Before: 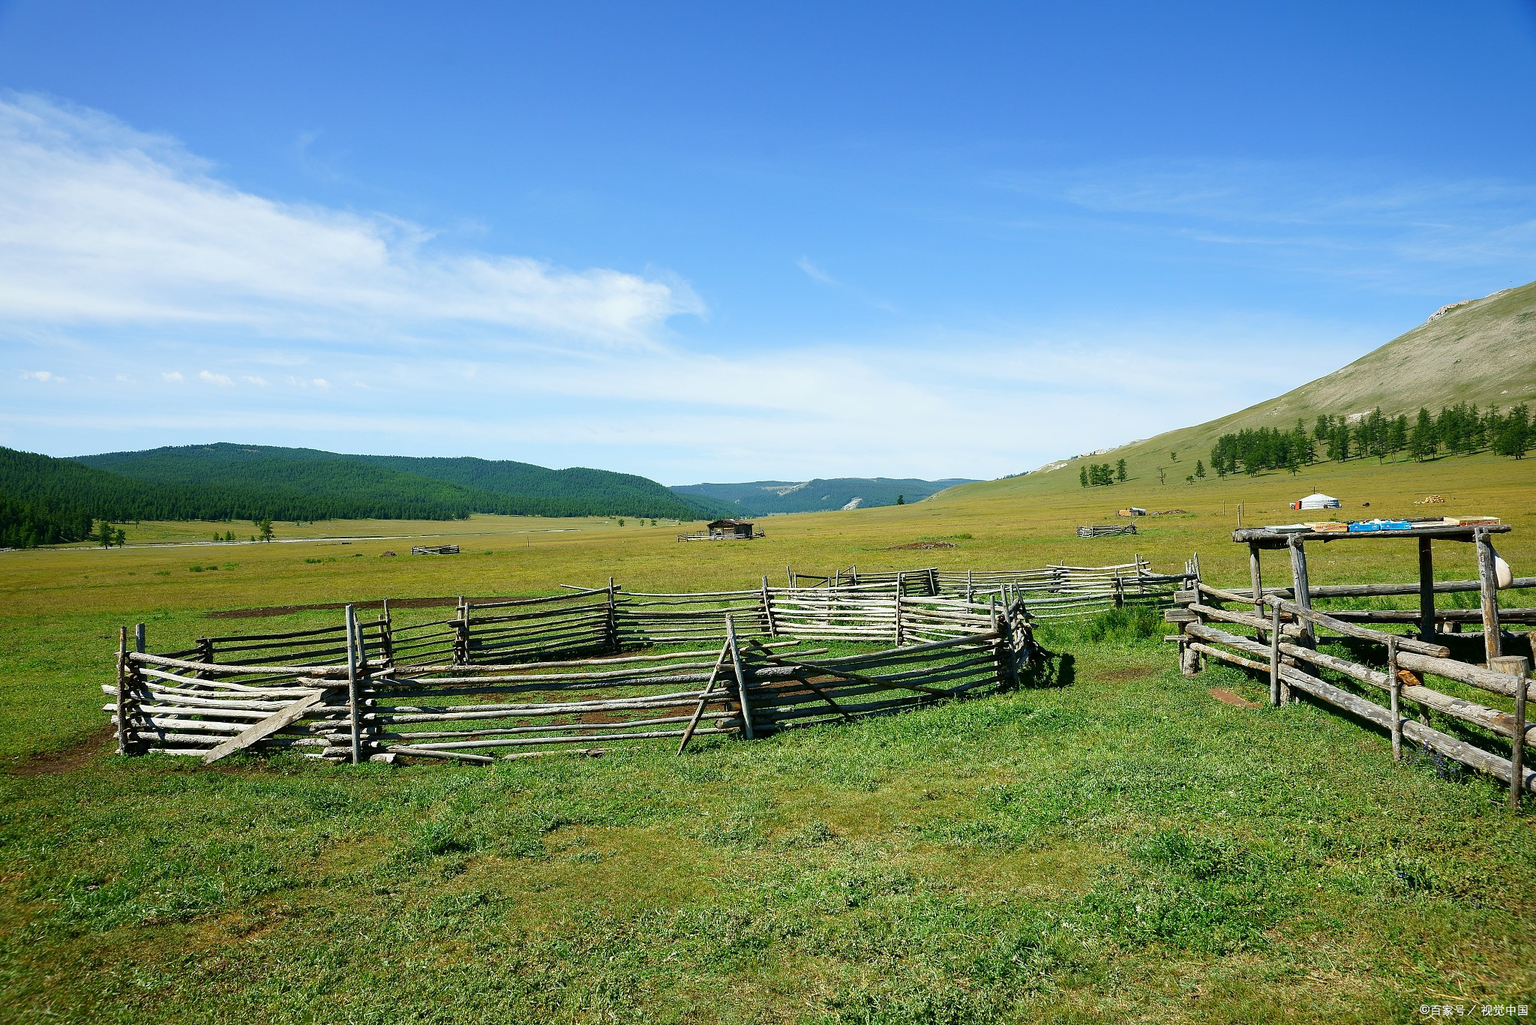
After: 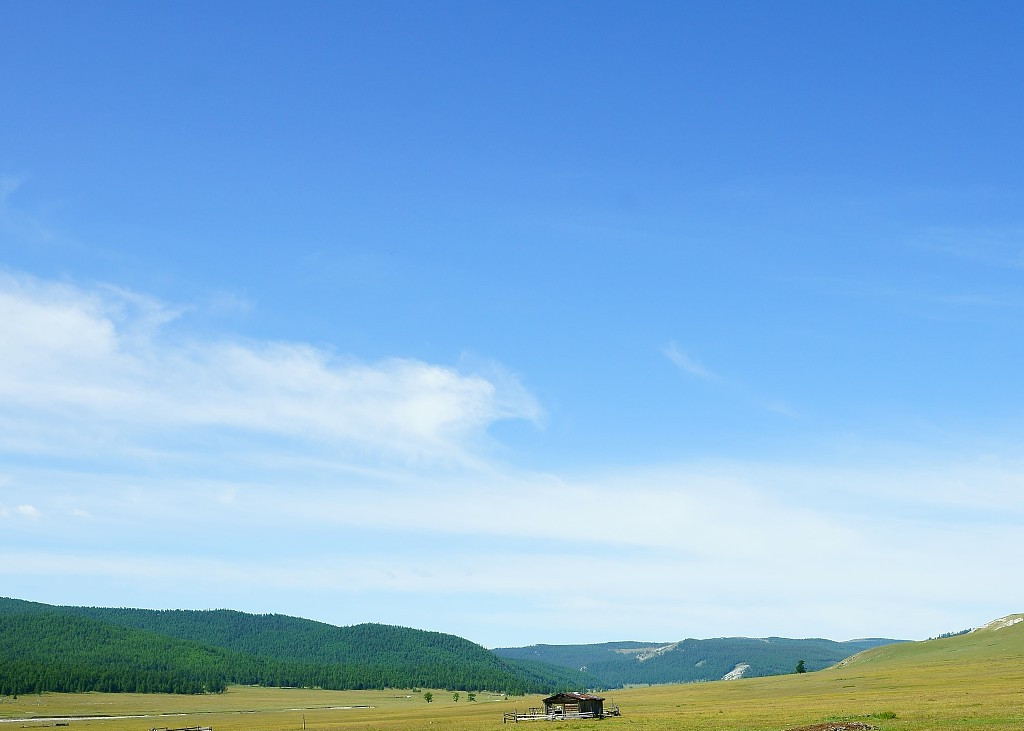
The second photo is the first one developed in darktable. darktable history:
rotate and perspective: automatic cropping original format, crop left 0, crop top 0
crop: left 19.556%, right 30.401%, bottom 46.458%
